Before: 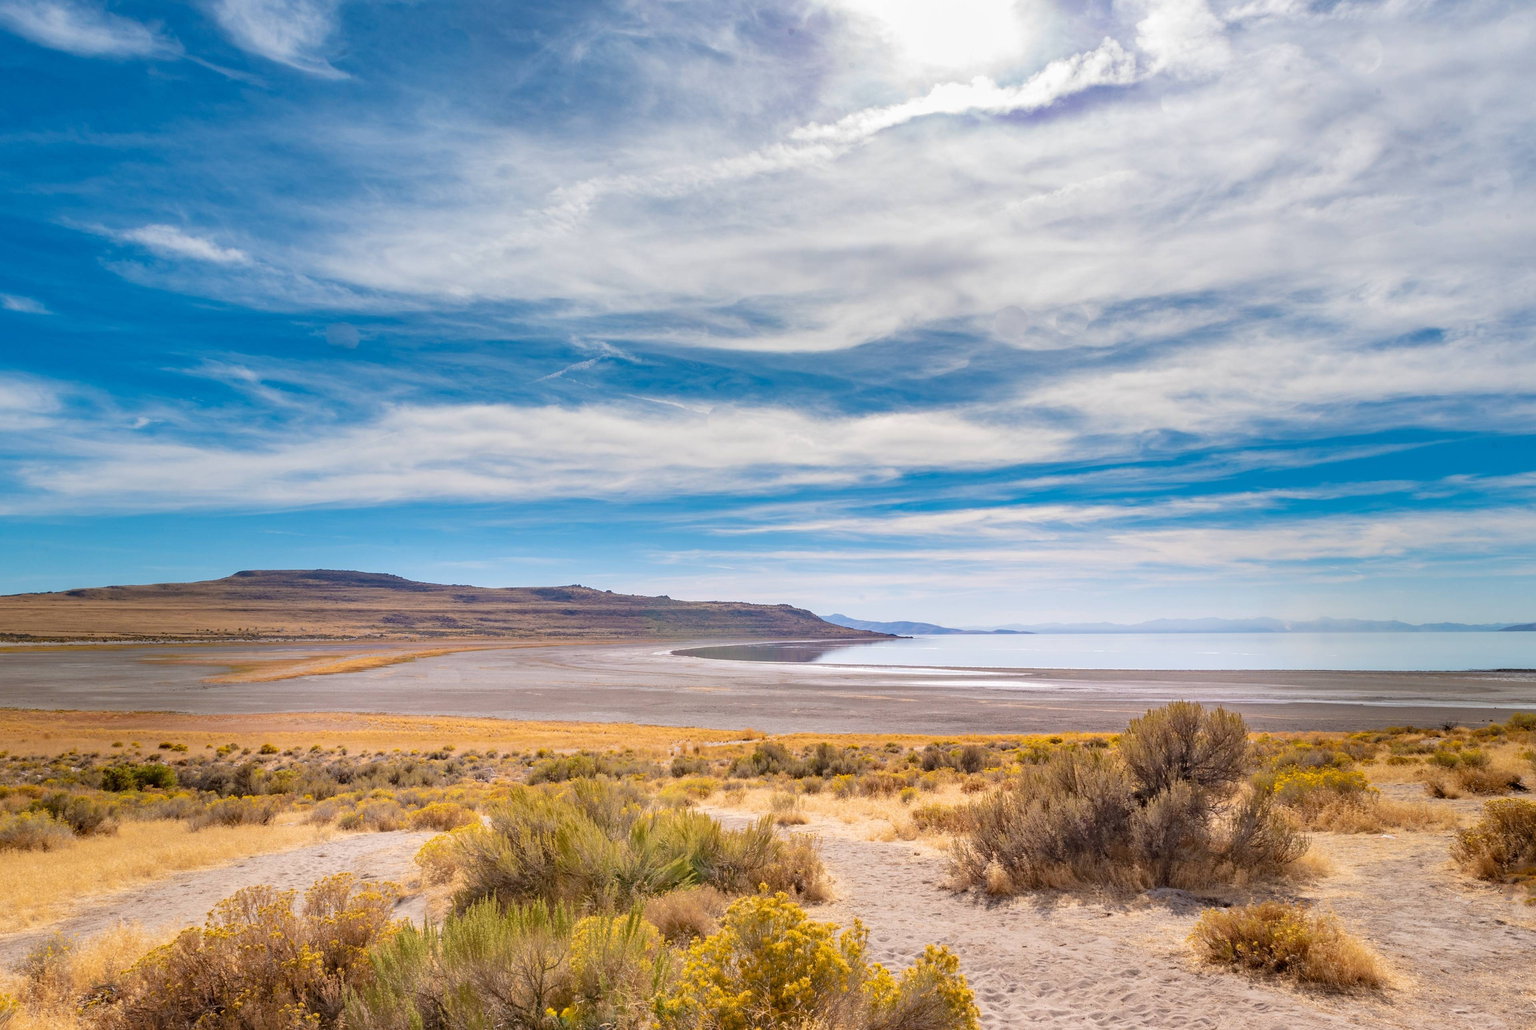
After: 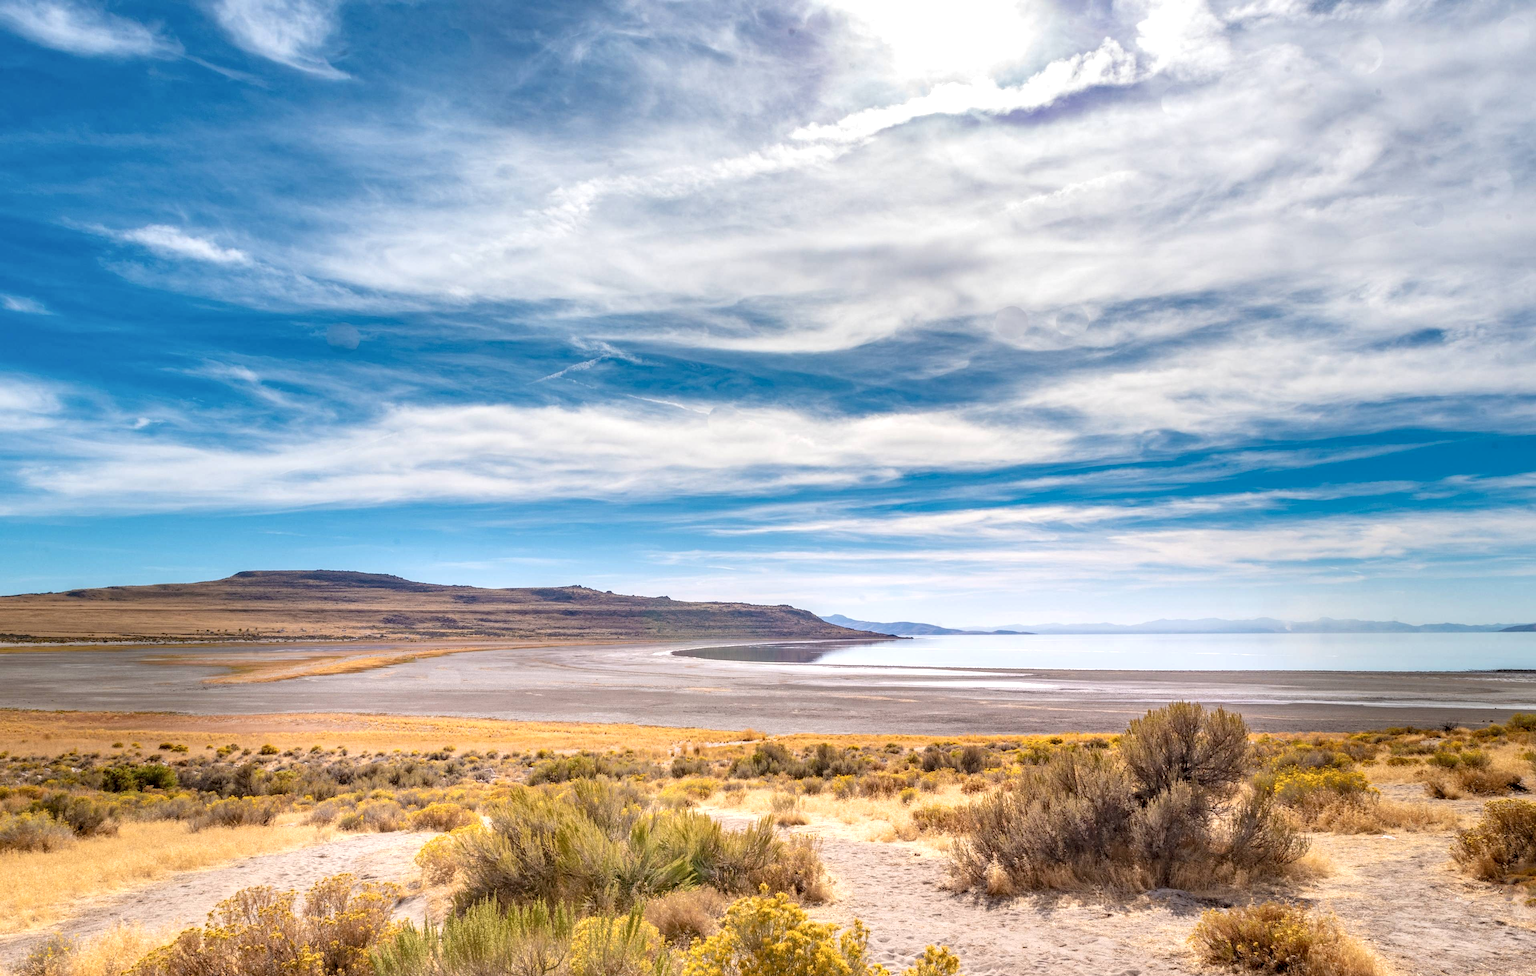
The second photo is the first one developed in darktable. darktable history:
local contrast: highlights 60%, shadows 62%, detail 160%
crop and rotate: top 0.011%, bottom 5.232%
tone curve: curves: ch0 [(0, 0) (0.003, 0.144) (0.011, 0.149) (0.025, 0.159) (0.044, 0.183) (0.069, 0.207) (0.1, 0.236) (0.136, 0.269) (0.177, 0.303) (0.224, 0.339) (0.277, 0.38) (0.335, 0.428) (0.399, 0.478) (0.468, 0.539) (0.543, 0.604) (0.623, 0.679) (0.709, 0.755) (0.801, 0.836) (0.898, 0.918) (1, 1)], color space Lab, independent channels, preserve colors none
shadows and highlights: shadows 61.85, white point adjustment 0.313, highlights -33.25, compress 84.05%
